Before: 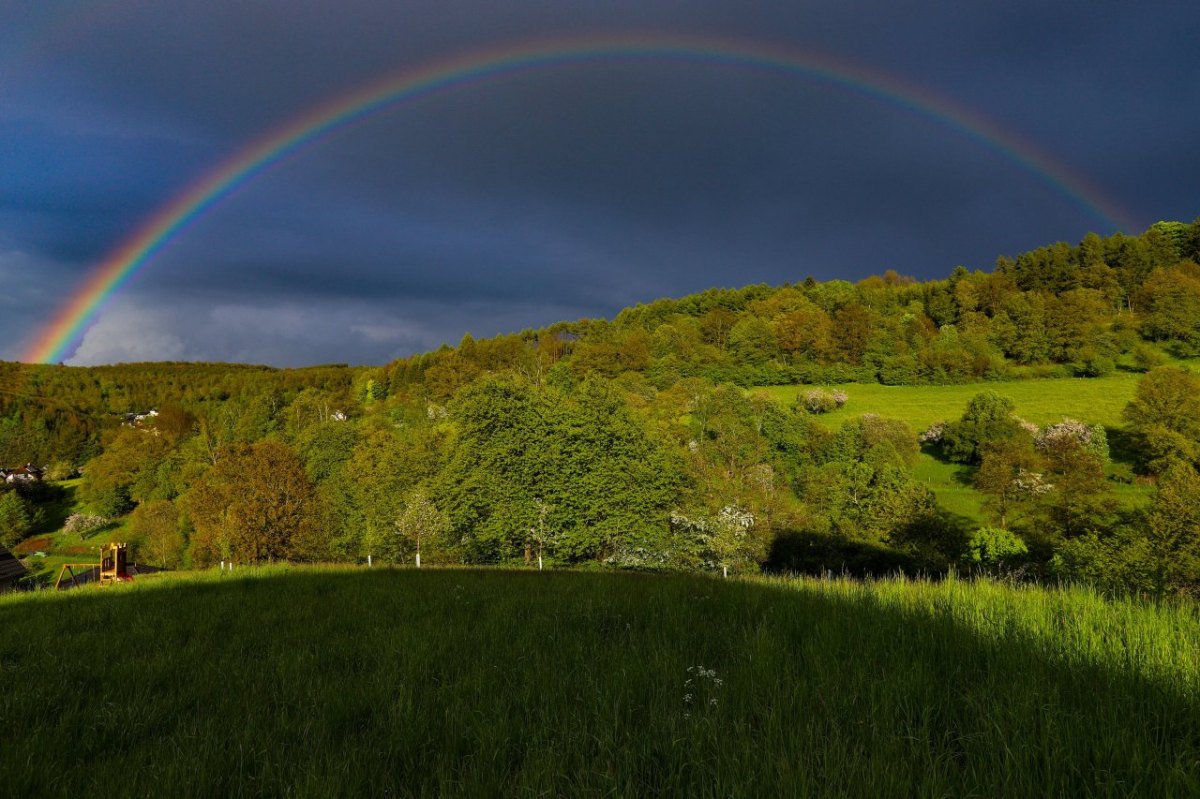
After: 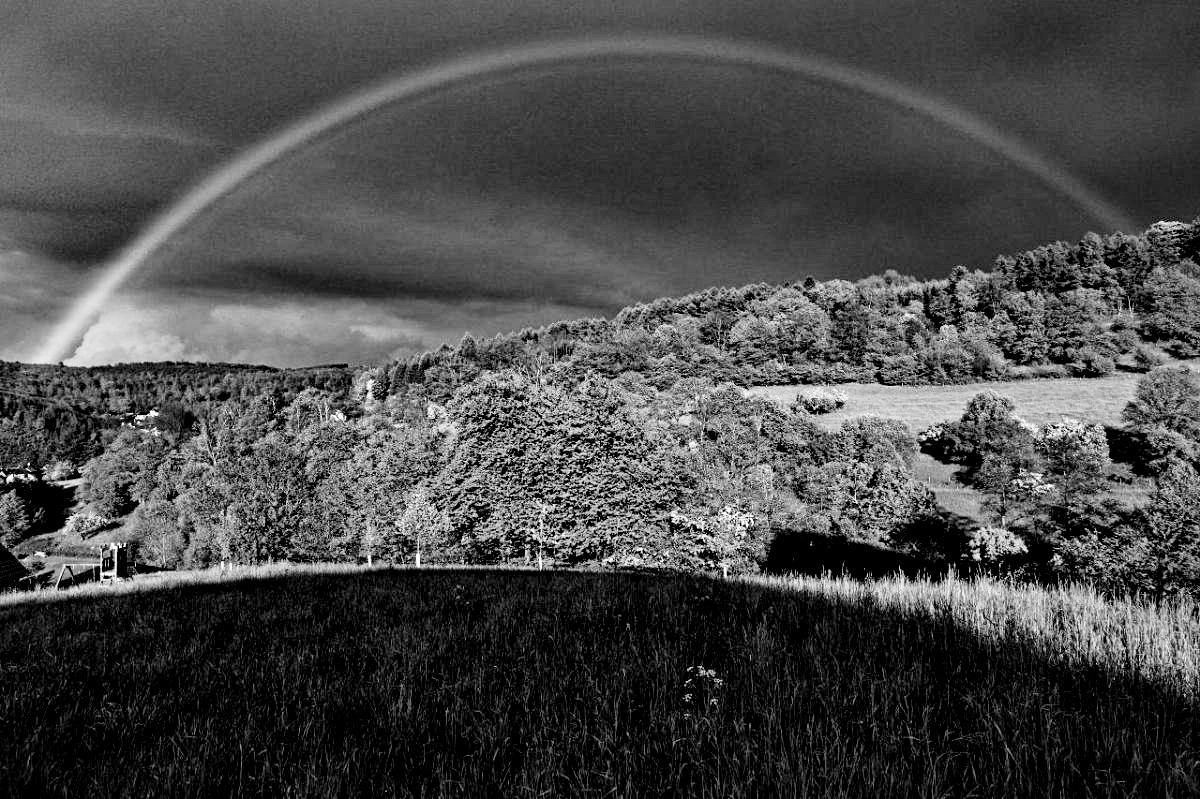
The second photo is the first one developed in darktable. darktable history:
exposure: black level correction 0, exposure 0.699 EV, compensate exposure bias true, compensate highlight preservation false
local contrast: mode bilateral grid, contrast 99, coarseness 99, detail 165%, midtone range 0.2
contrast equalizer: octaves 7, y [[0.5, 0.542, 0.583, 0.625, 0.667, 0.708], [0.5 ×6], [0.5 ×6], [0 ×6], [0 ×6]]
haze removal: compatibility mode true, adaptive false
filmic rgb: black relative exposure -5.04 EV, white relative exposure 3.54 EV, hardness 3.17, contrast 1.189, highlights saturation mix -49.53%, add noise in highlights 0.002, preserve chrominance no, color science v3 (2019), use custom middle-gray values true, contrast in highlights soft
